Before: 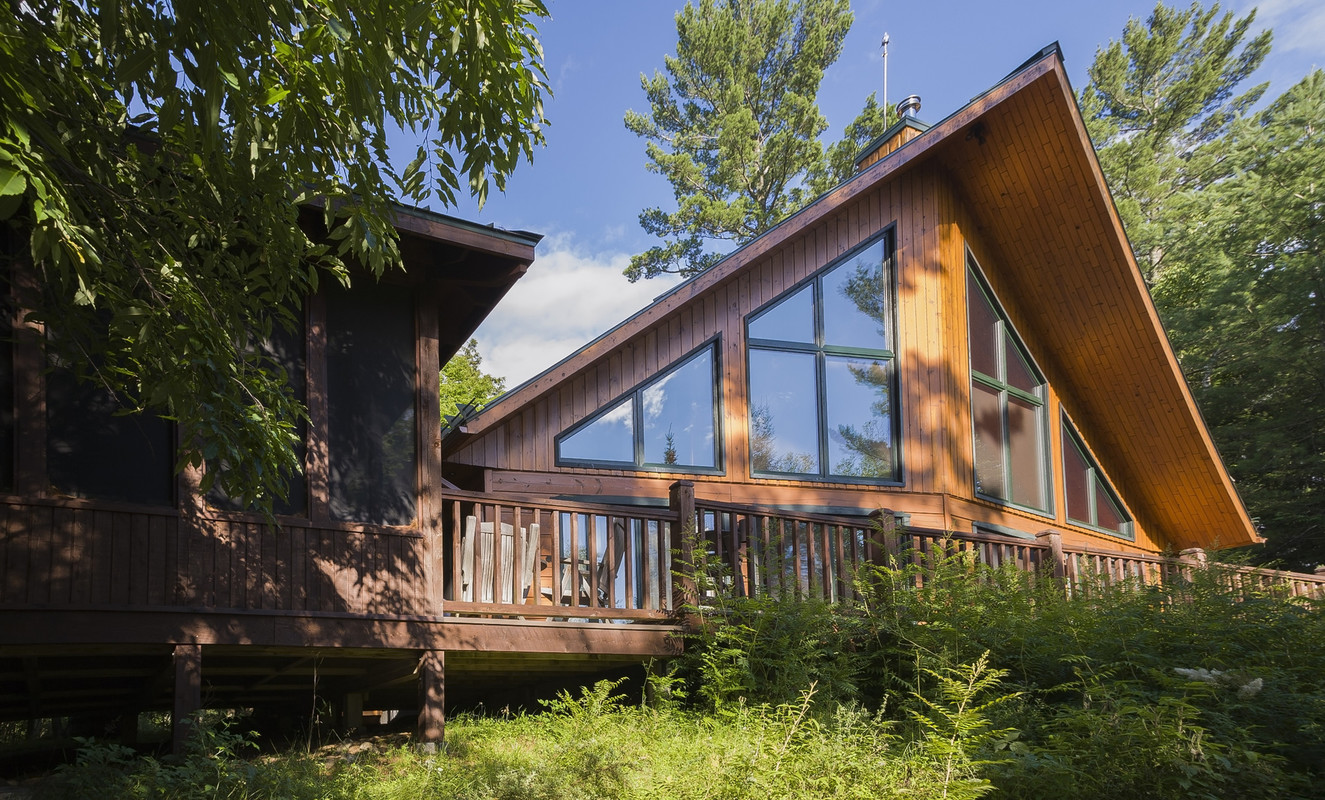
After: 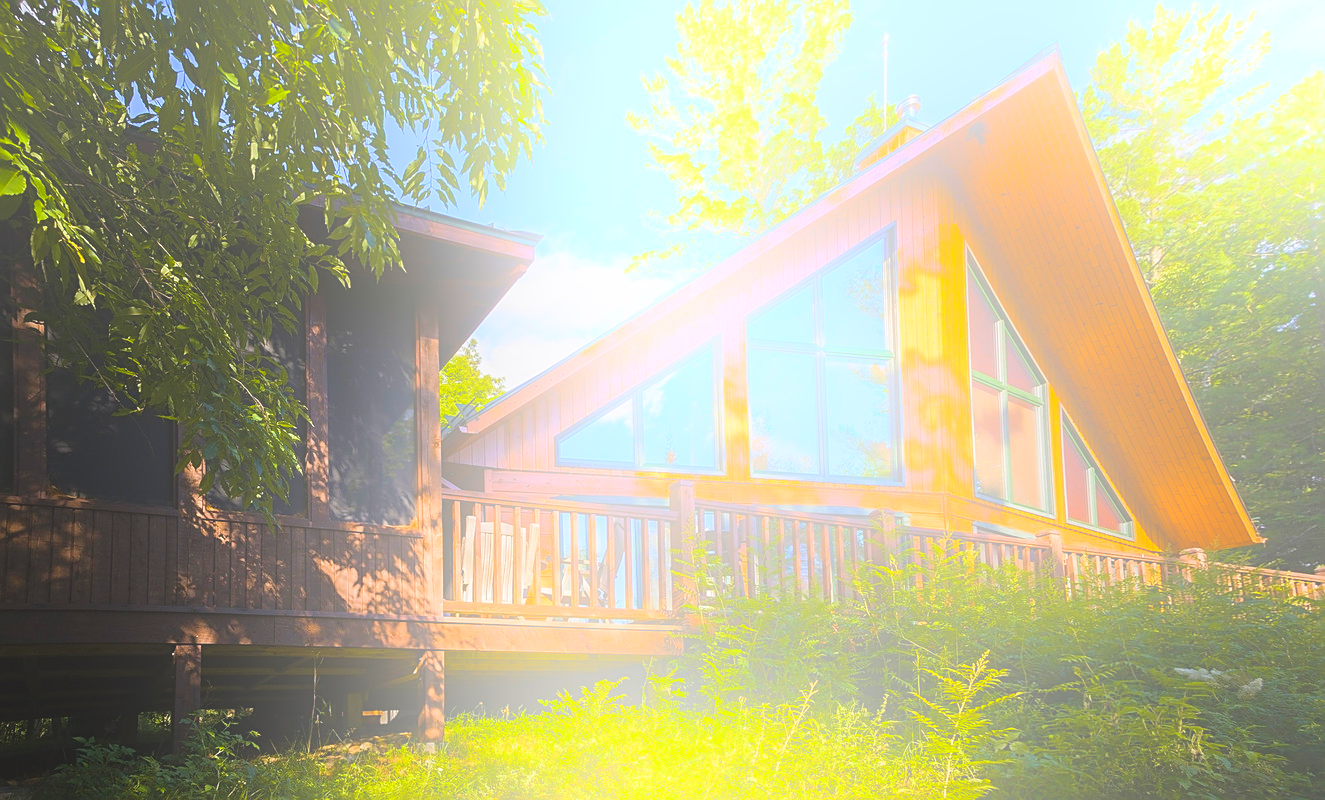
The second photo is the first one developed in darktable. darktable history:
bloom: size 25%, threshold 5%, strength 90%
sharpen: radius 1.967
color balance rgb: linear chroma grading › global chroma 15%, perceptual saturation grading › global saturation 30%
